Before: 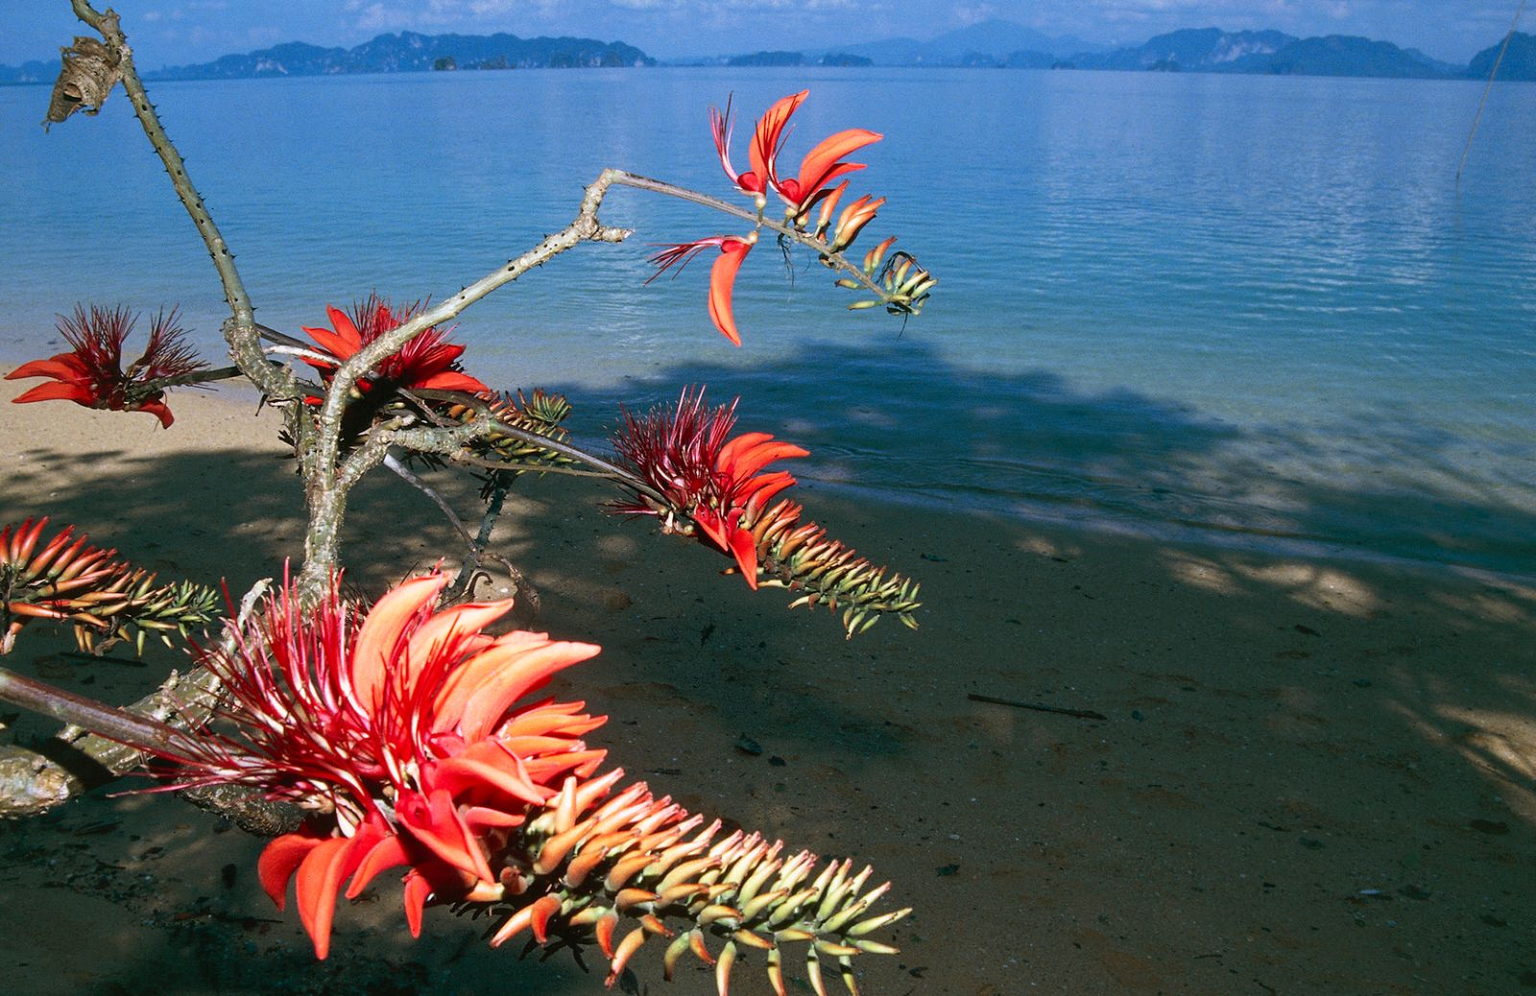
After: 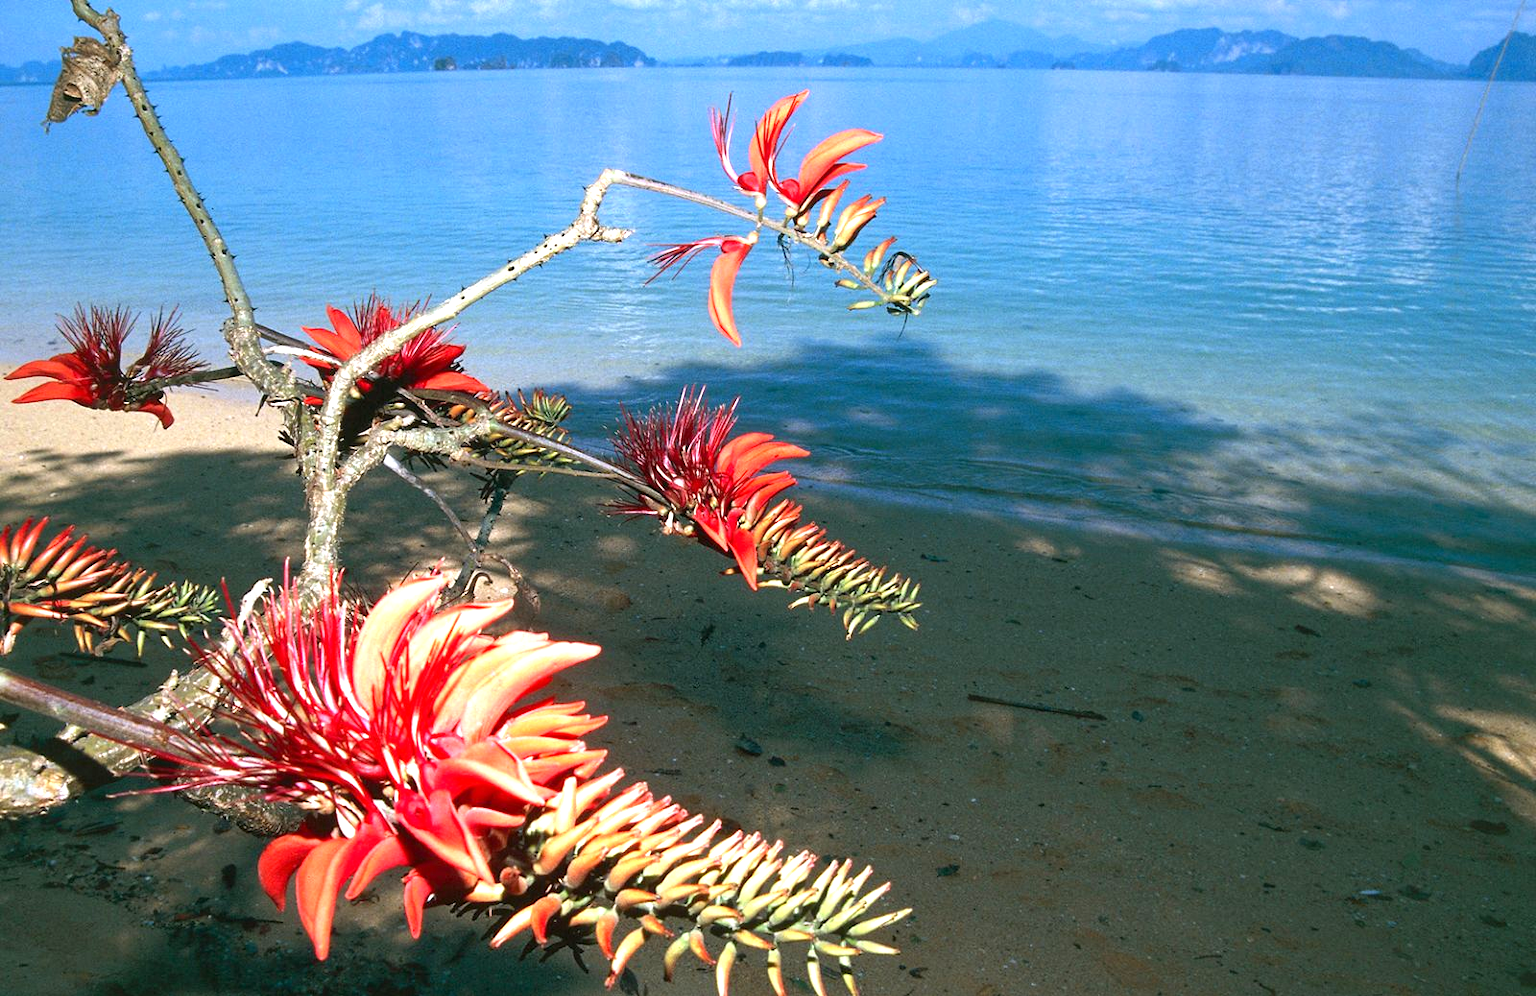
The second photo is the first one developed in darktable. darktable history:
exposure: black level correction 0, exposure 0.937 EV, compensate exposure bias true, compensate highlight preservation false
